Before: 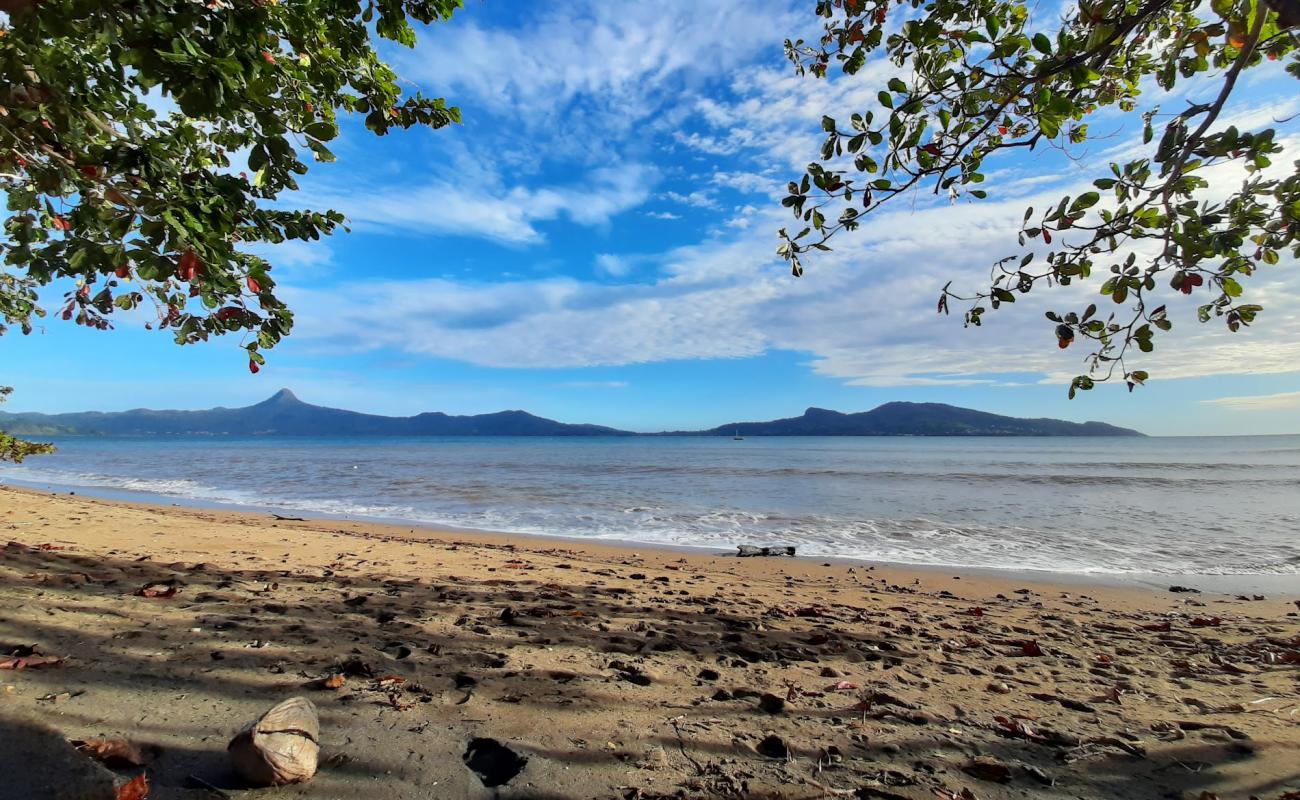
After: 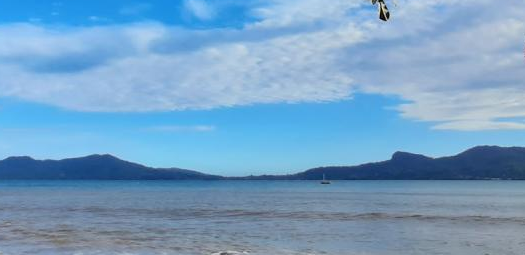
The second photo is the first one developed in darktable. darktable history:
crop: left 31.815%, top 32.098%, right 27.775%, bottom 35.937%
